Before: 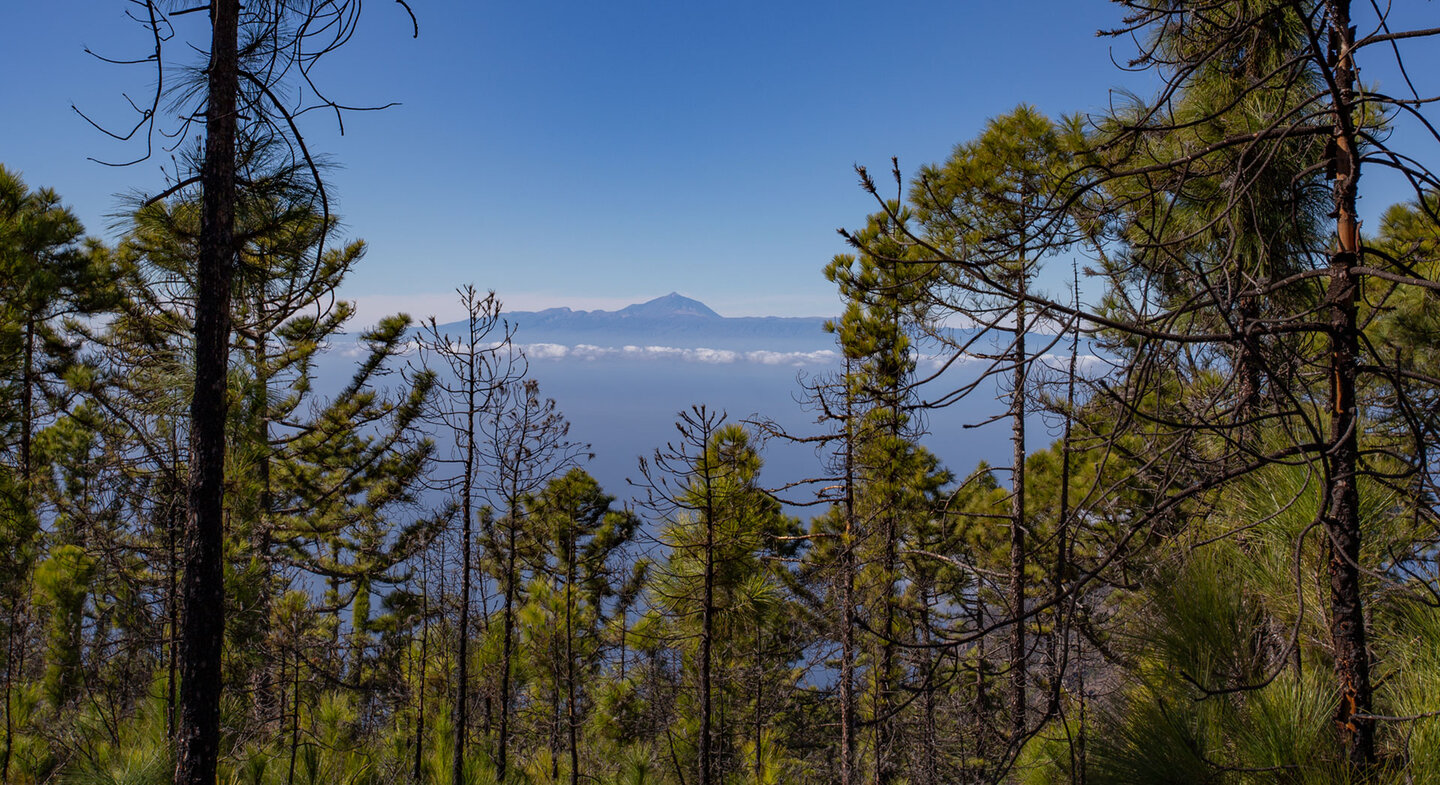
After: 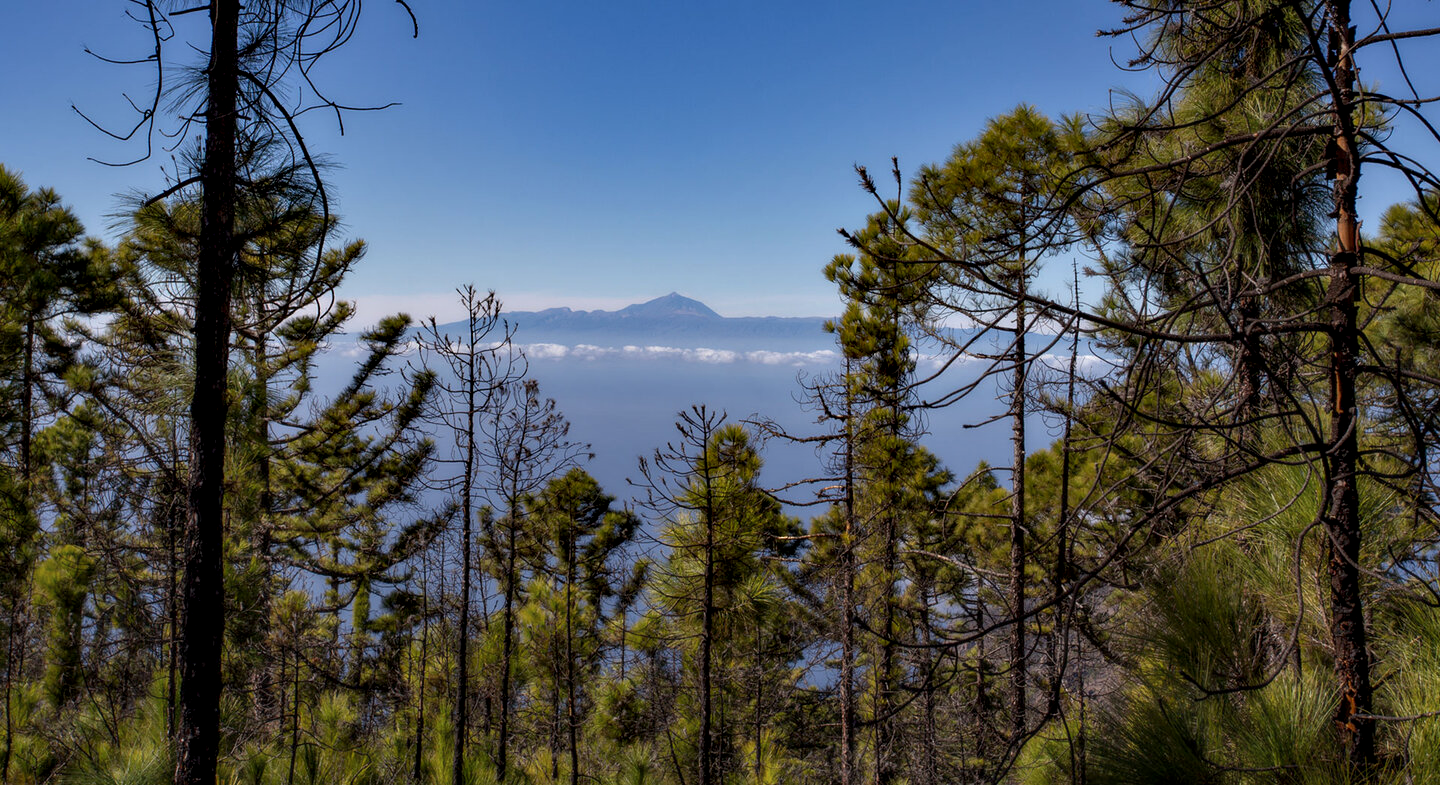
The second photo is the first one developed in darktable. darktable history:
contrast equalizer: octaves 7, y [[0.514, 0.573, 0.581, 0.508, 0.5, 0.5], [0.5 ×6], [0.5 ×6], [0 ×6], [0 ×6]]
